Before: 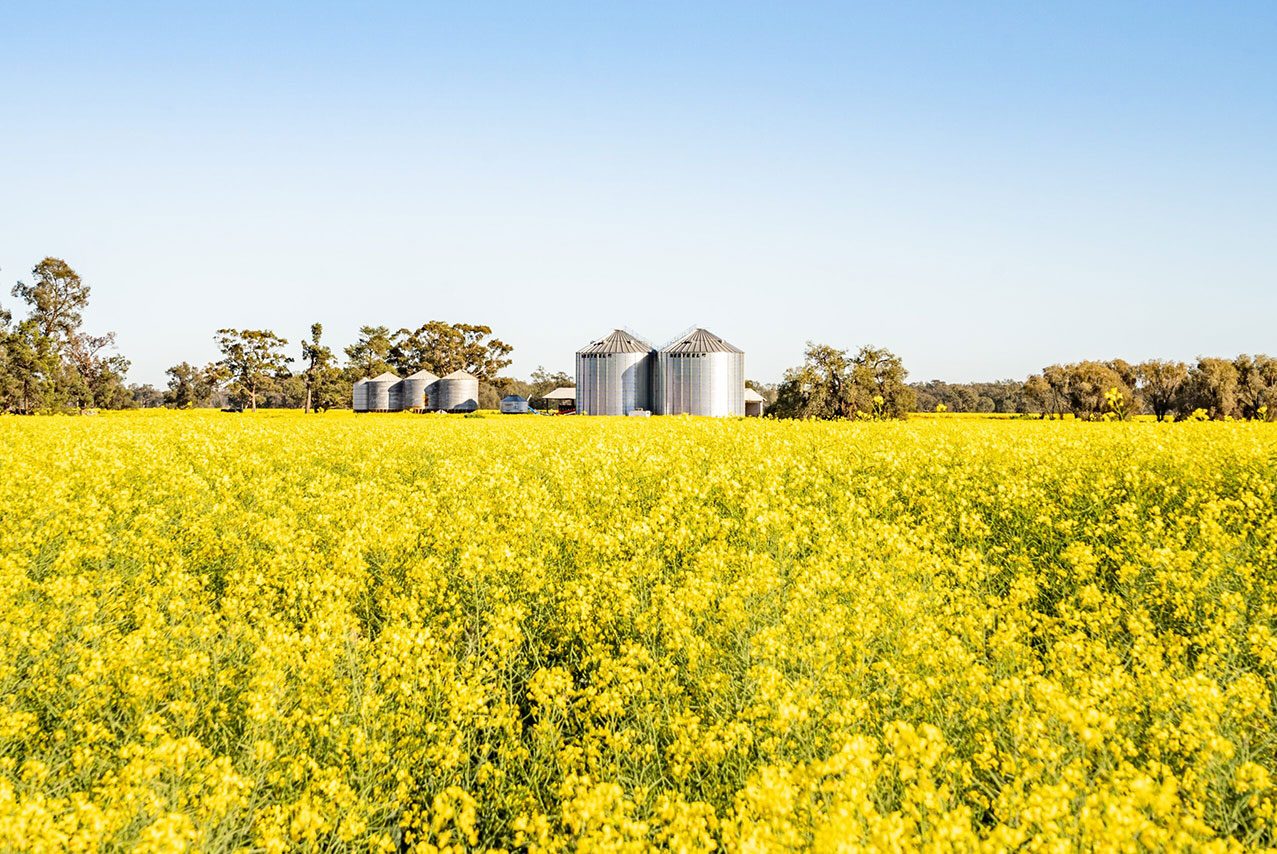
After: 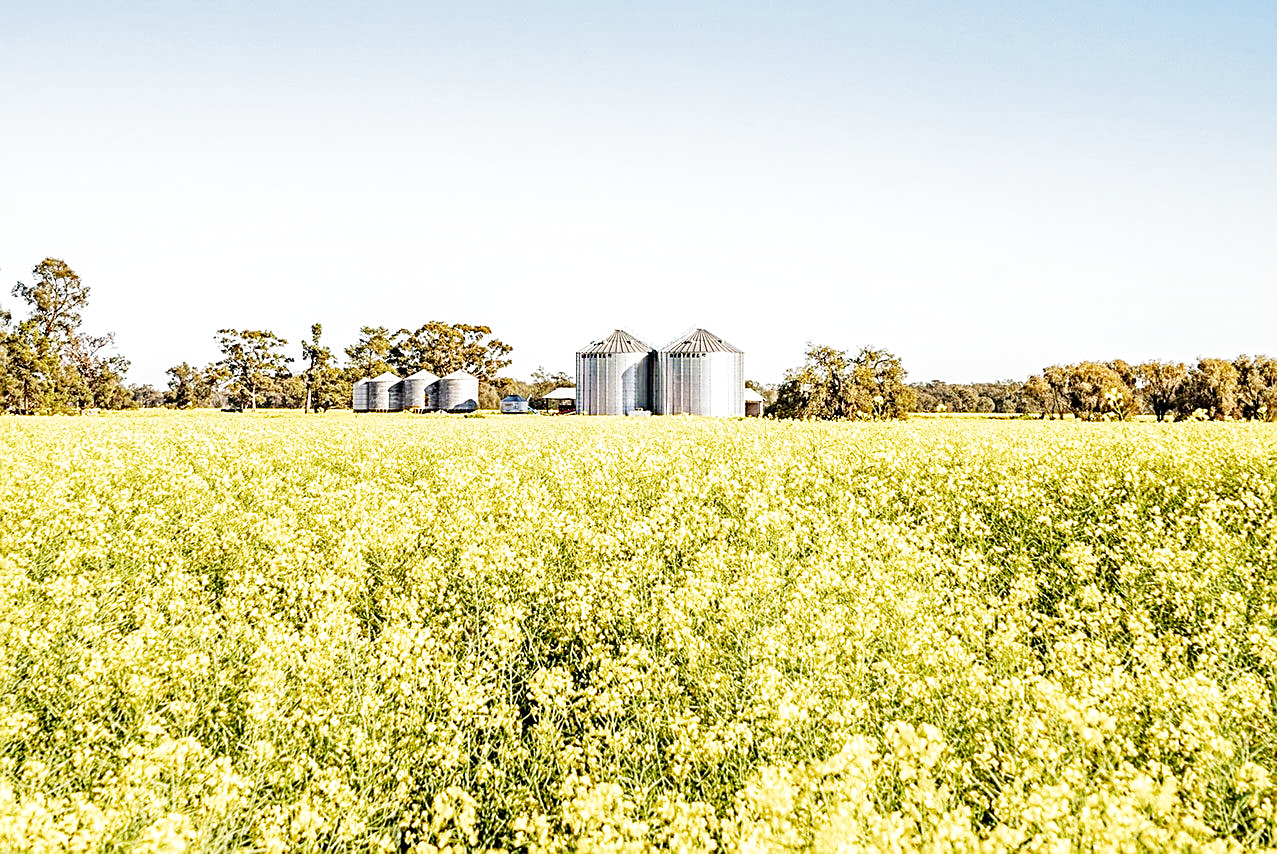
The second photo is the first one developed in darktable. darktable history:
local contrast: highlights 99%, shadows 86%, detail 160%, midtone range 0.2
filmic rgb: middle gray luminance 12.74%, black relative exposure -10.13 EV, white relative exposure 3.47 EV, threshold 6 EV, target black luminance 0%, hardness 5.74, latitude 44.69%, contrast 1.221, highlights saturation mix 5%, shadows ↔ highlights balance 26.78%, add noise in highlights 0, preserve chrominance no, color science v3 (2019), use custom middle-gray values true, iterations of high-quality reconstruction 0, contrast in highlights soft, enable highlight reconstruction true
sharpen: amount 0.55
